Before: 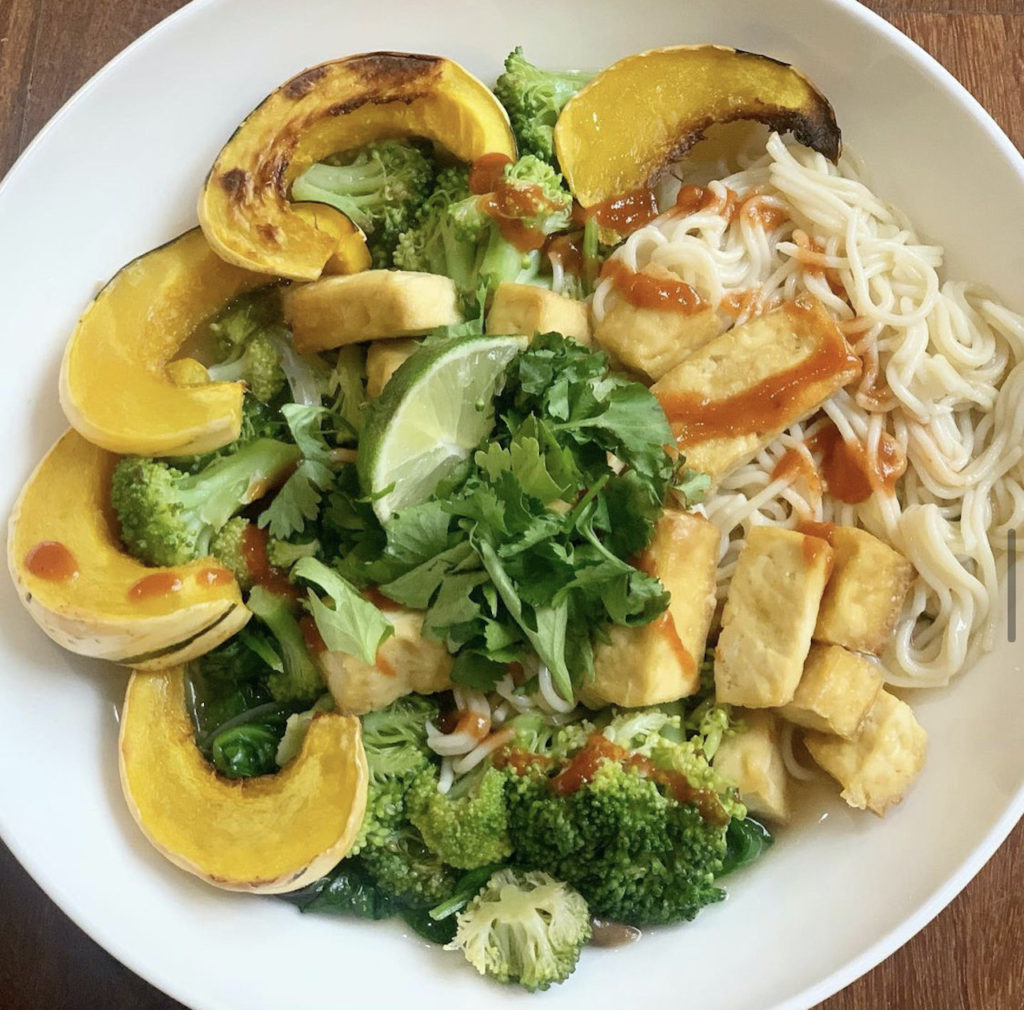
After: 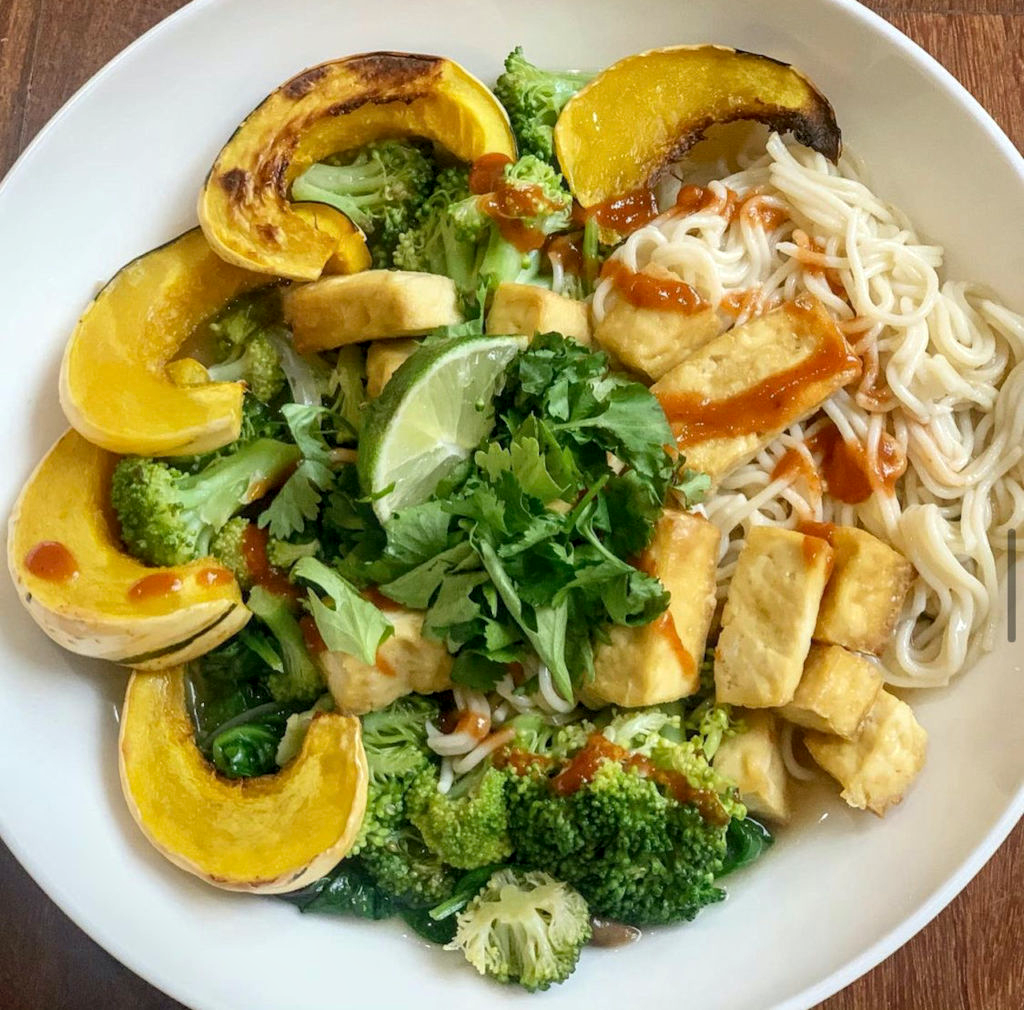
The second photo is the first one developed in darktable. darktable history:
local contrast: highlights 24%, detail 130%
